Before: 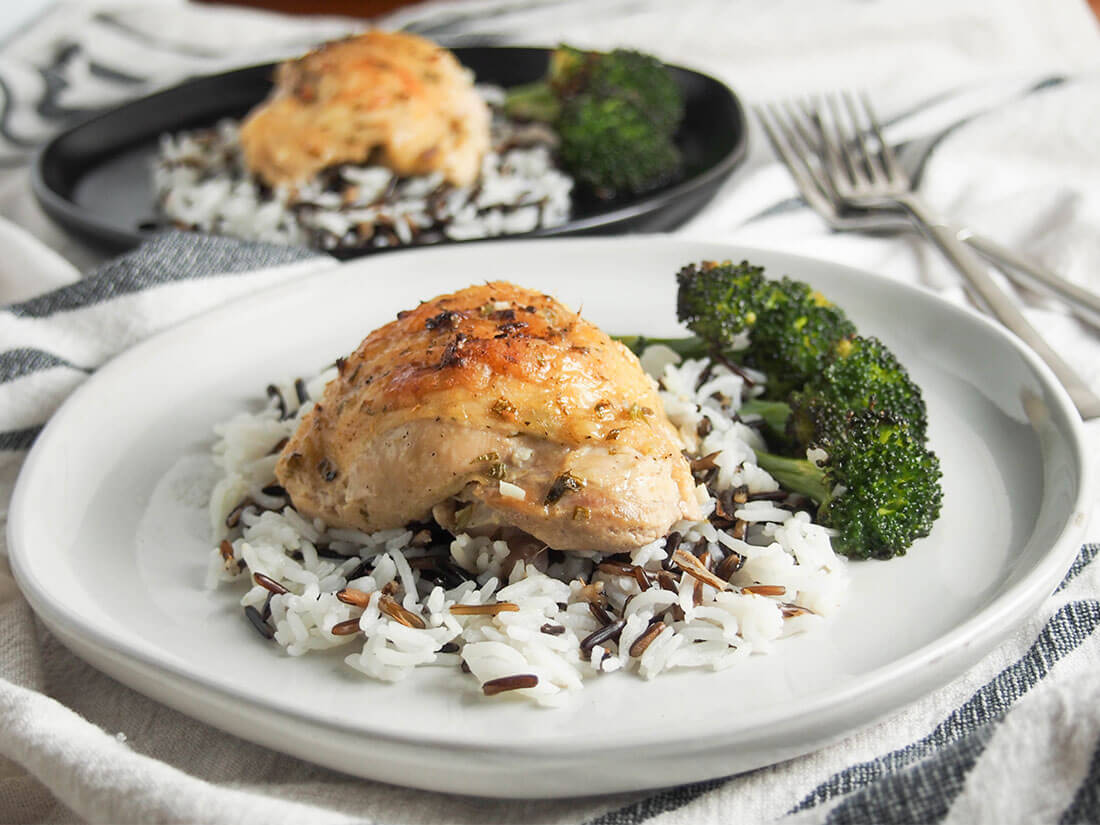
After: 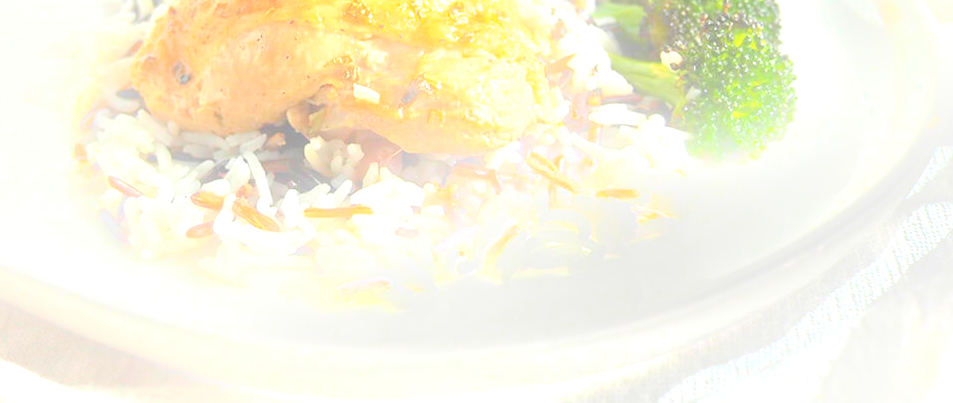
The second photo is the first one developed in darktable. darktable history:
crop and rotate: left 13.306%, top 48.129%, bottom 2.928%
bloom: threshold 82.5%, strength 16.25%
exposure: black level correction 0, exposure 1.35 EV, compensate exposure bias true, compensate highlight preservation false
